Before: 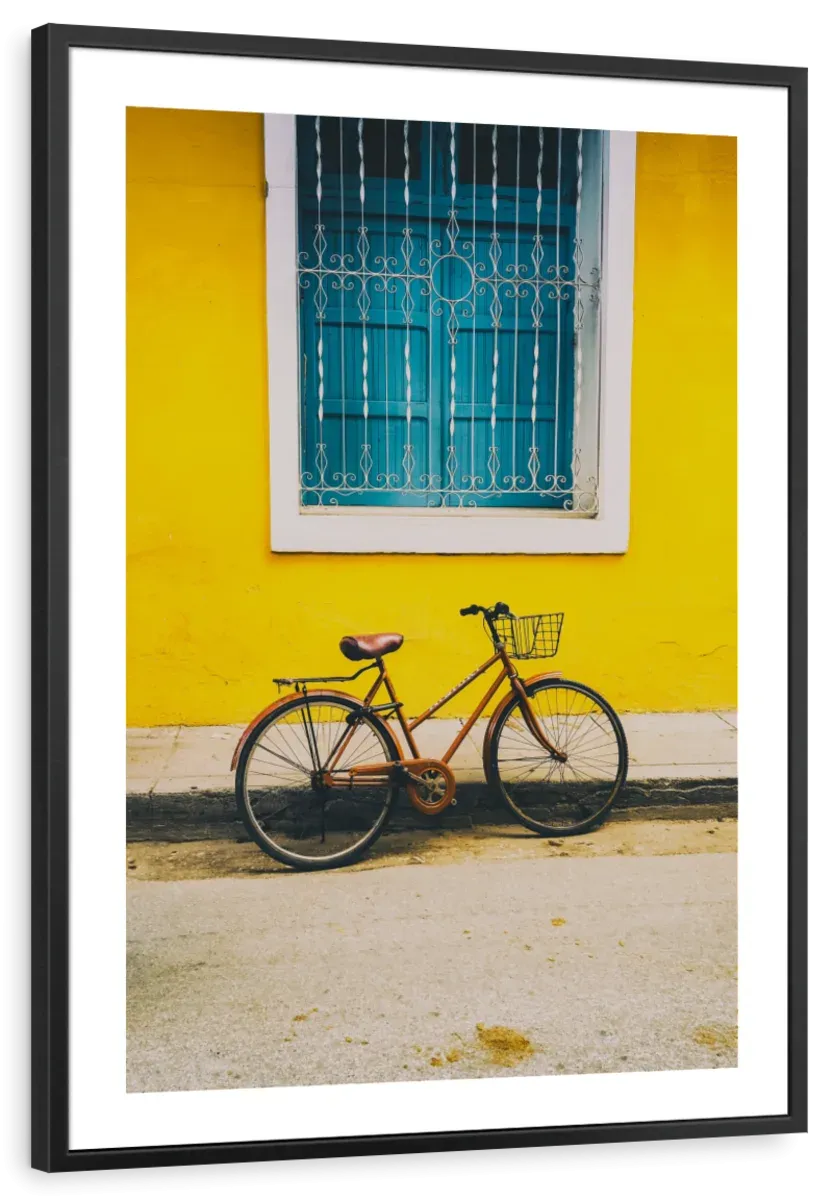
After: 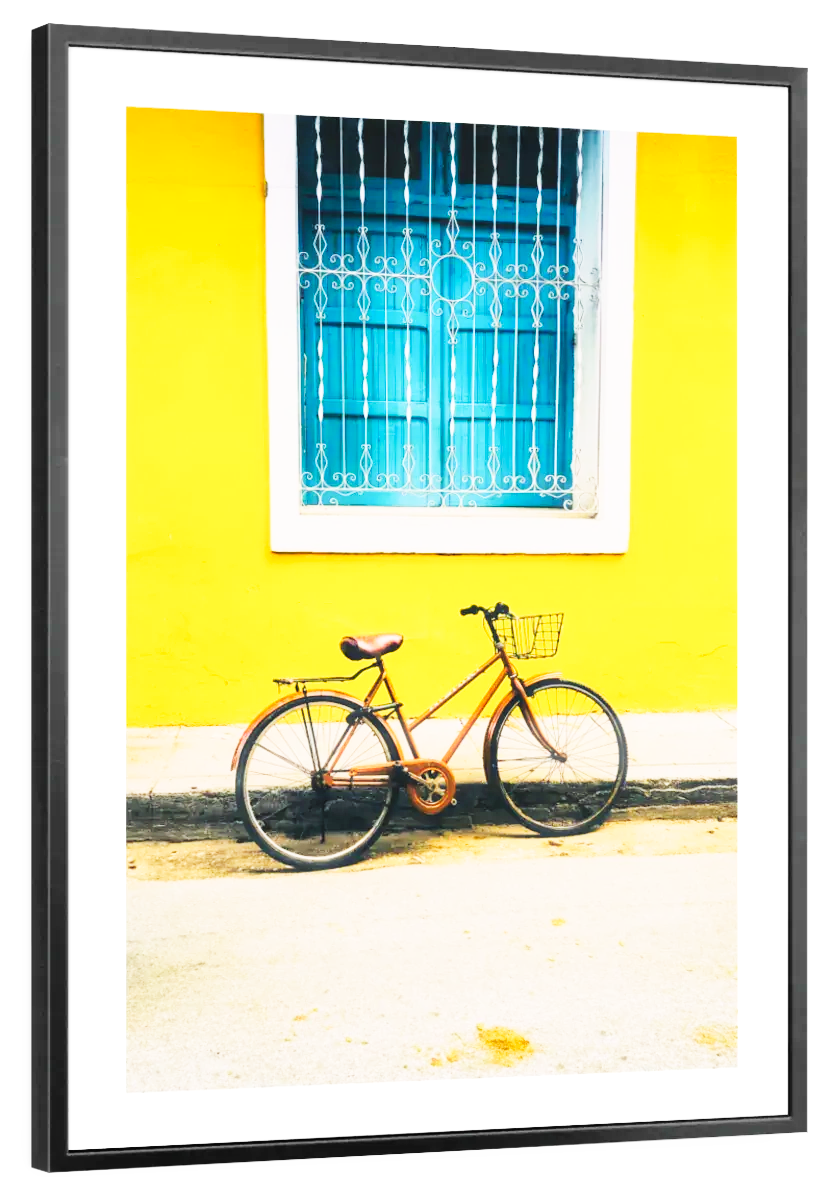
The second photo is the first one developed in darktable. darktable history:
haze removal: strength -0.1, adaptive false
base curve: curves: ch0 [(0, 0.003) (0.001, 0.002) (0.006, 0.004) (0.02, 0.022) (0.048, 0.086) (0.094, 0.234) (0.162, 0.431) (0.258, 0.629) (0.385, 0.8) (0.548, 0.918) (0.751, 0.988) (1, 1)], preserve colors none
tone curve: curves: ch0 [(0, 0) (0.004, 0.001) (0.133, 0.112) (0.325, 0.362) (0.832, 0.893) (1, 1)], color space Lab, linked channels, preserve colors none
